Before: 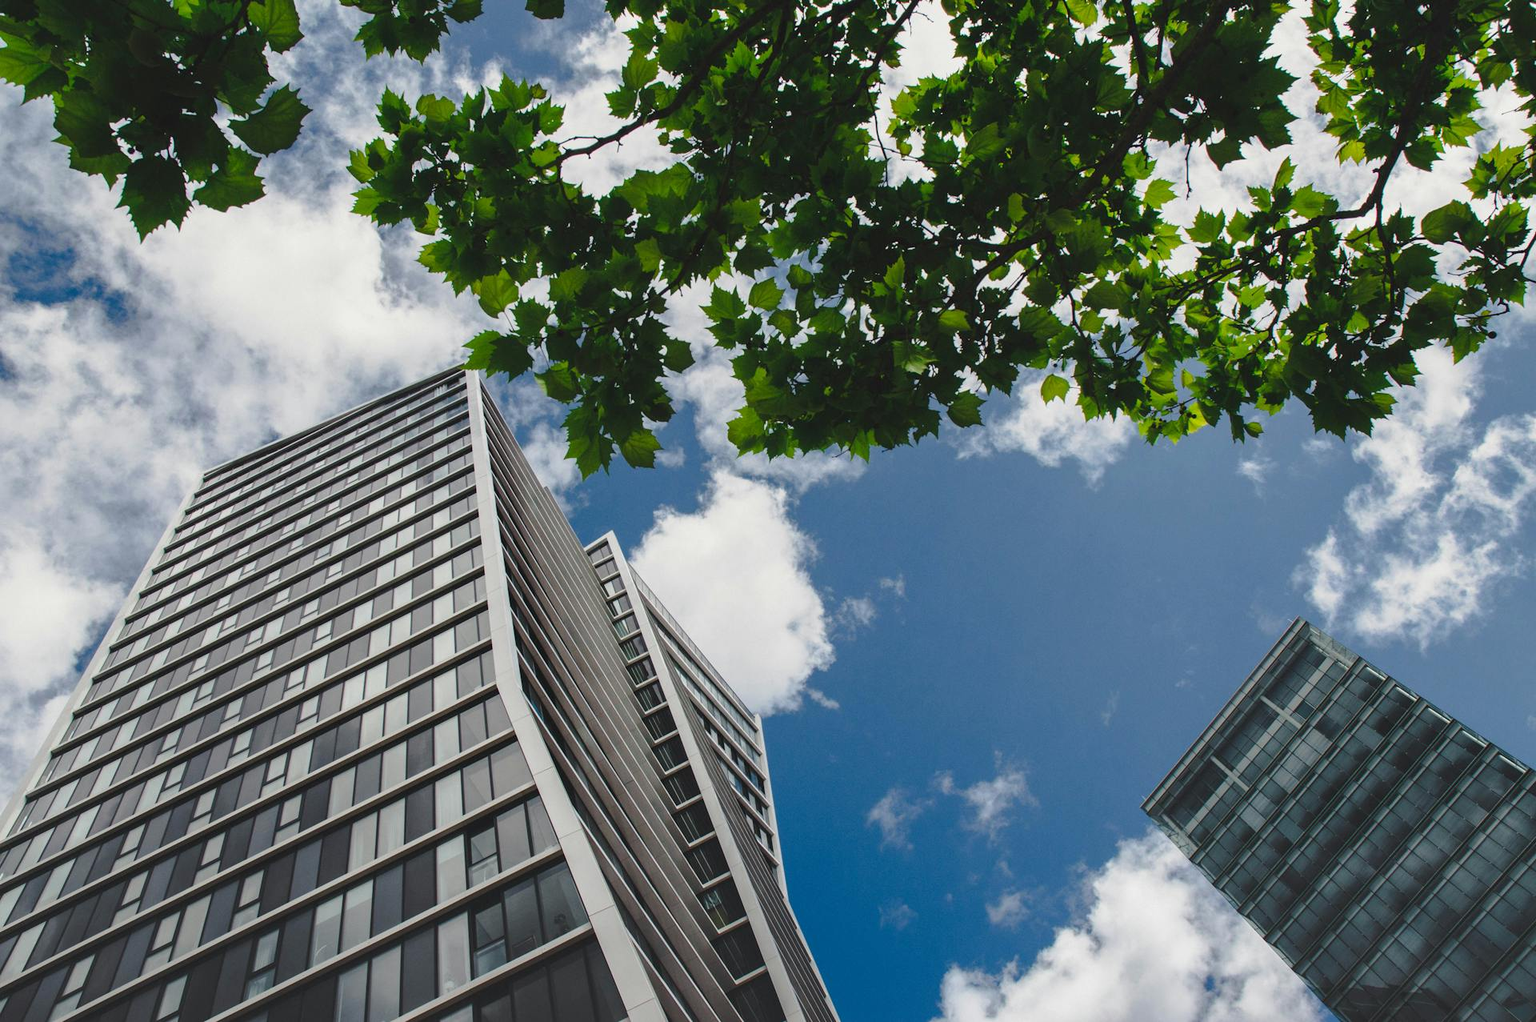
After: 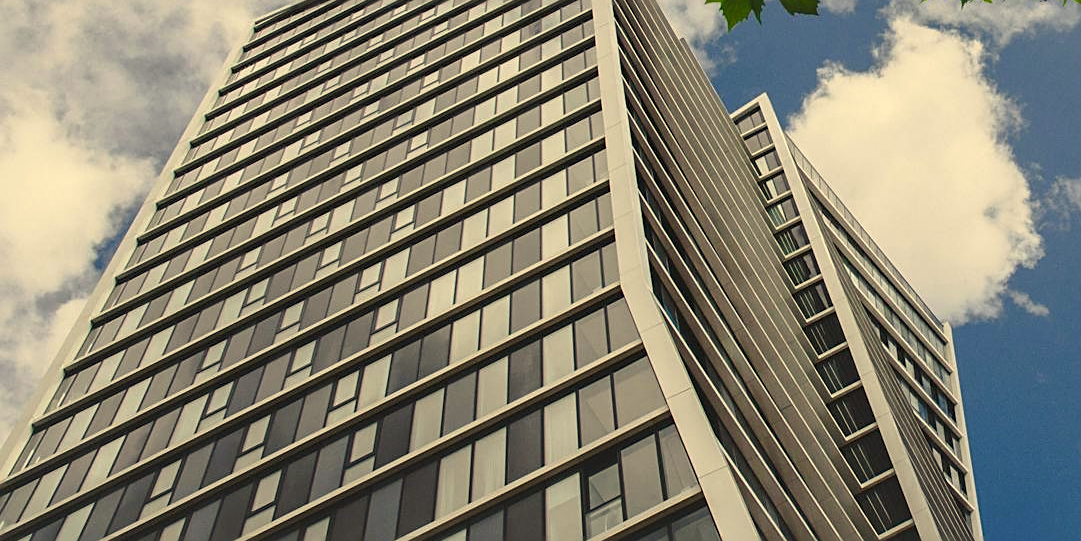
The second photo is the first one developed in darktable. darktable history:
crop: top 44.67%, right 43.652%, bottom 12.929%
color correction: highlights a* 2.47, highlights b* 23.48
sharpen: amount 0.496
shadows and highlights: shadows 13.24, white point adjustment 1.2, highlights -0.465, soften with gaussian
